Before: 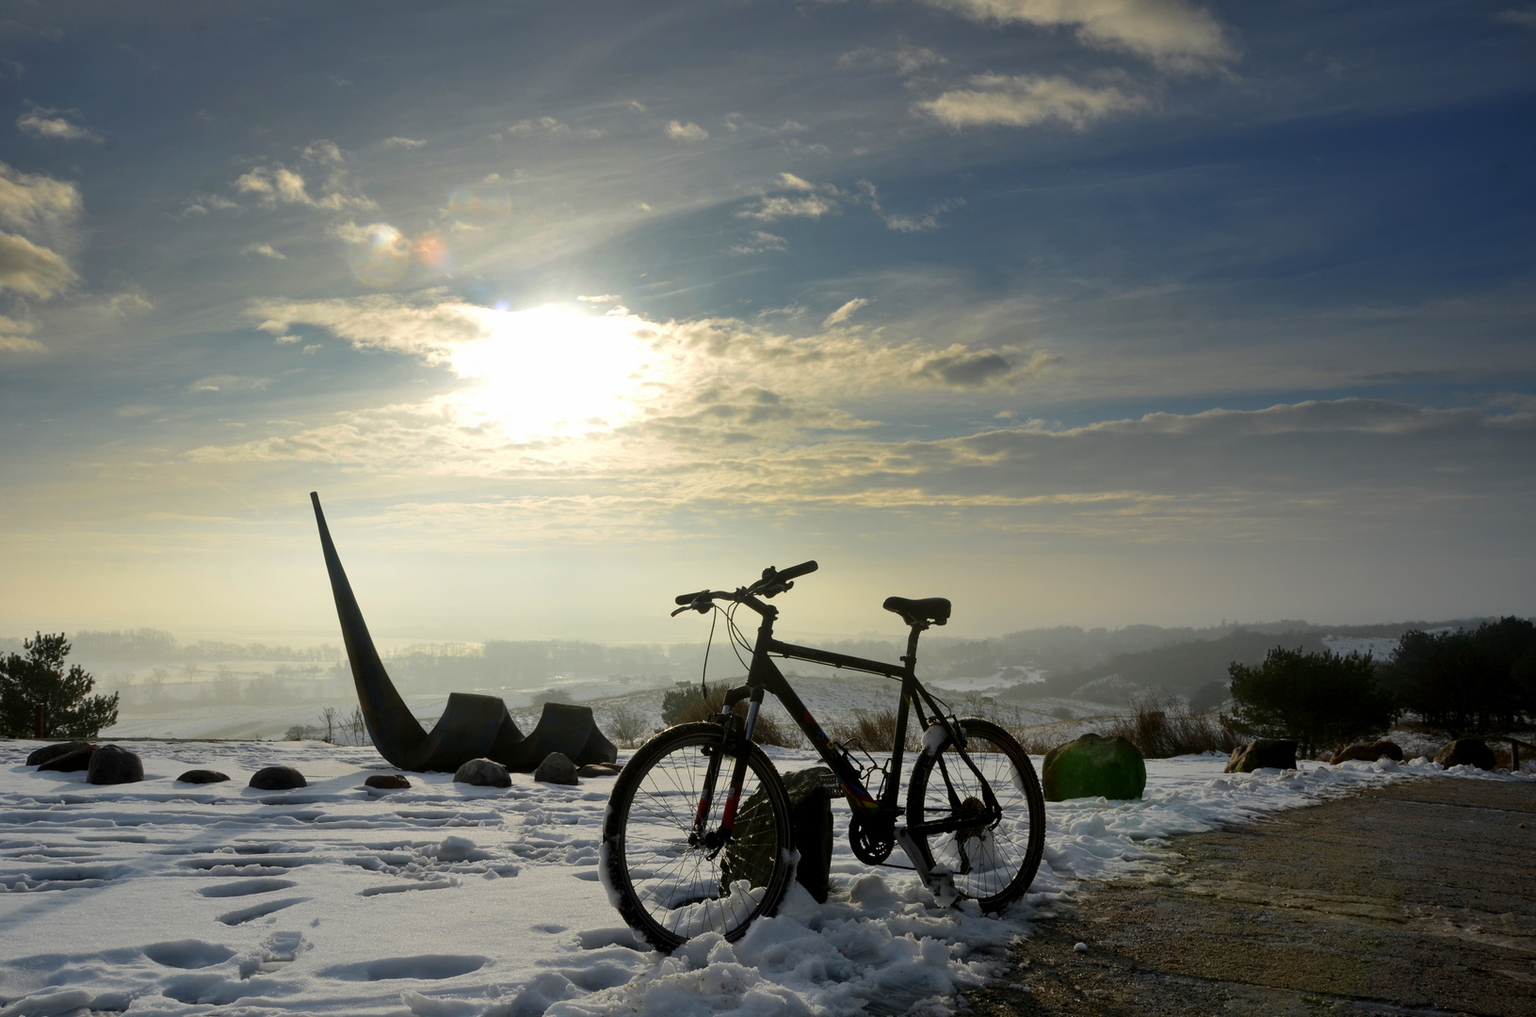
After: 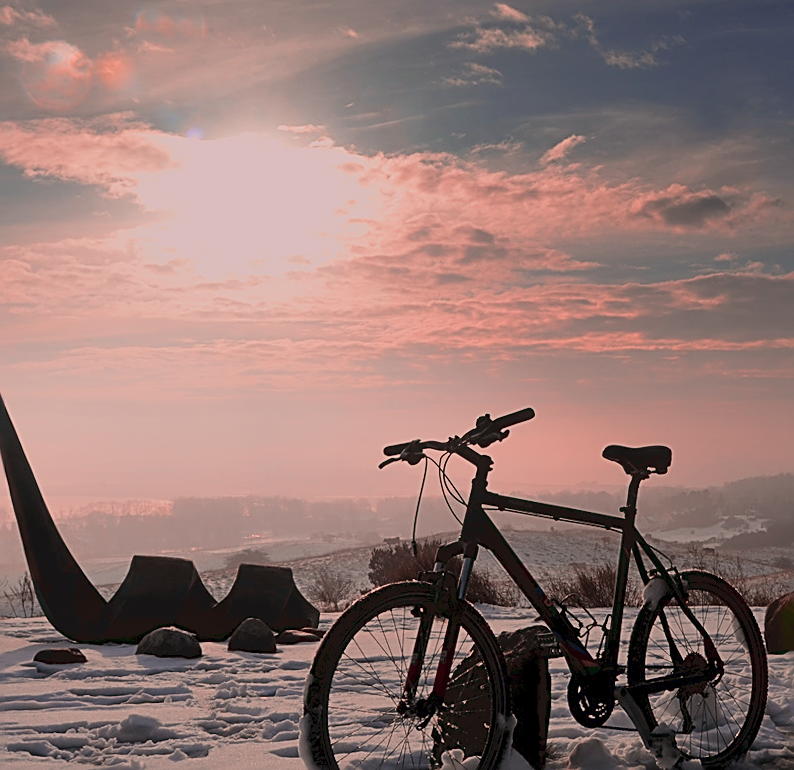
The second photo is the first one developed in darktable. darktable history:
sharpen: amount 1
rotate and perspective: rotation -0.013°, lens shift (vertical) -0.027, lens shift (horizontal) 0.178, crop left 0.016, crop right 0.989, crop top 0.082, crop bottom 0.918
contrast brightness saturation: contrast 0.07, brightness -0.13, saturation 0.06
crop and rotate: angle 0.02°, left 24.353%, top 13.219%, right 26.156%, bottom 8.224%
global tonemap: drago (0.7, 100)
color correction: highlights a* 14.52, highlights b* 4.84
tone curve: curves: ch0 [(0, 0) (0.003, 0.038) (0.011, 0.035) (0.025, 0.03) (0.044, 0.044) (0.069, 0.062) (0.1, 0.087) (0.136, 0.114) (0.177, 0.15) (0.224, 0.193) (0.277, 0.242) (0.335, 0.299) (0.399, 0.361) (0.468, 0.437) (0.543, 0.521) (0.623, 0.614) (0.709, 0.717) (0.801, 0.817) (0.898, 0.913) (1, 1)], preserve colors none
color zones: curves: ch2 [(0, 0.5) (0.084, 0.497) (0.323, 0.335) (0.4, 0.497) (1, 0.5)], process mode strong
